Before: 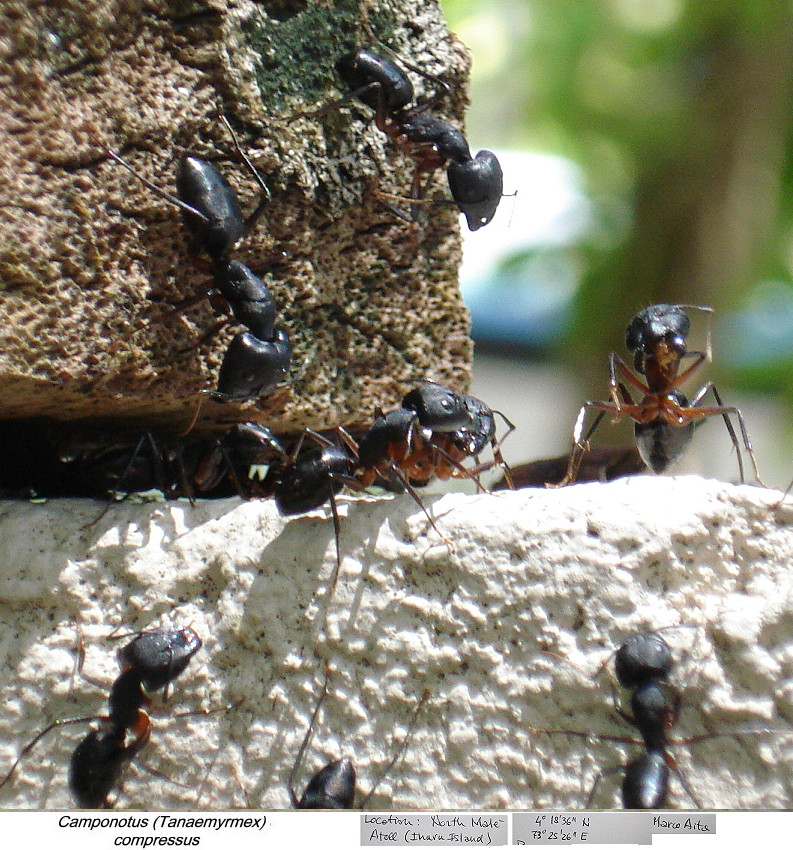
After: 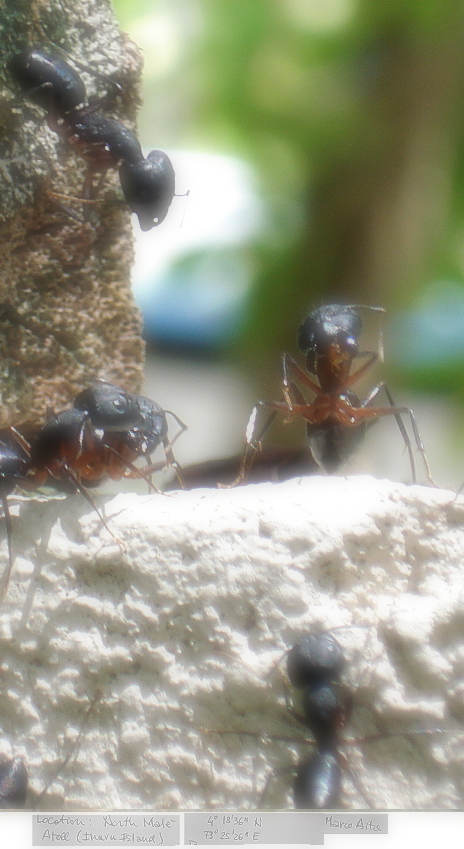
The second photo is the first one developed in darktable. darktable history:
soften: on, module defaults
shadows and highlights: shadows 25, highlights -25
crop: left 41.402%
